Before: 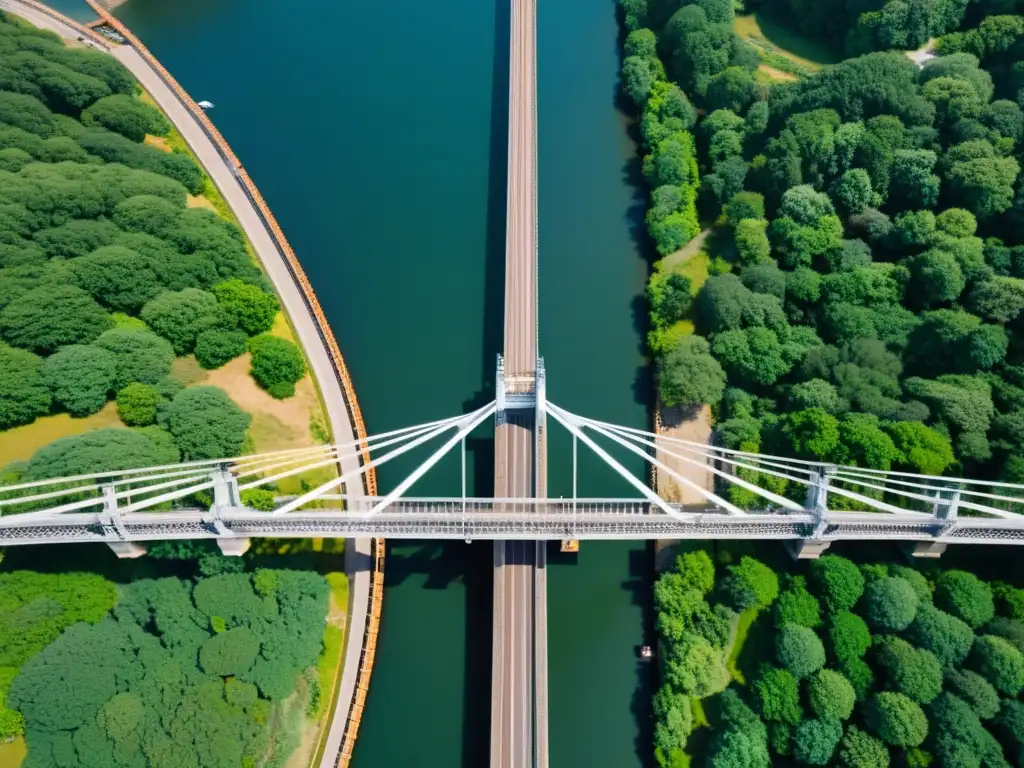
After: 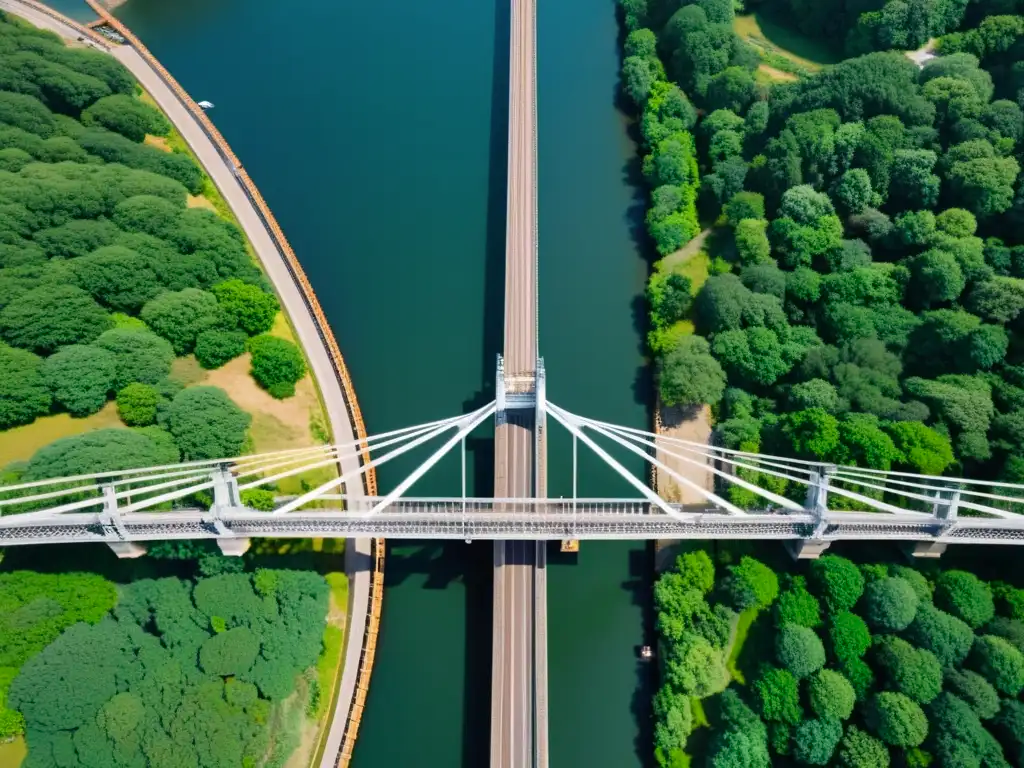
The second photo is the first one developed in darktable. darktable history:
color zones: curves: ch1 [(0.263, 0.53) (0.376, 0.287) (0.487, 0.512) (0.748, 0.547) (1, 0.513)]; ch2 [(0.262, 0.45) (0.751, 0.477)], mix -121.73%
